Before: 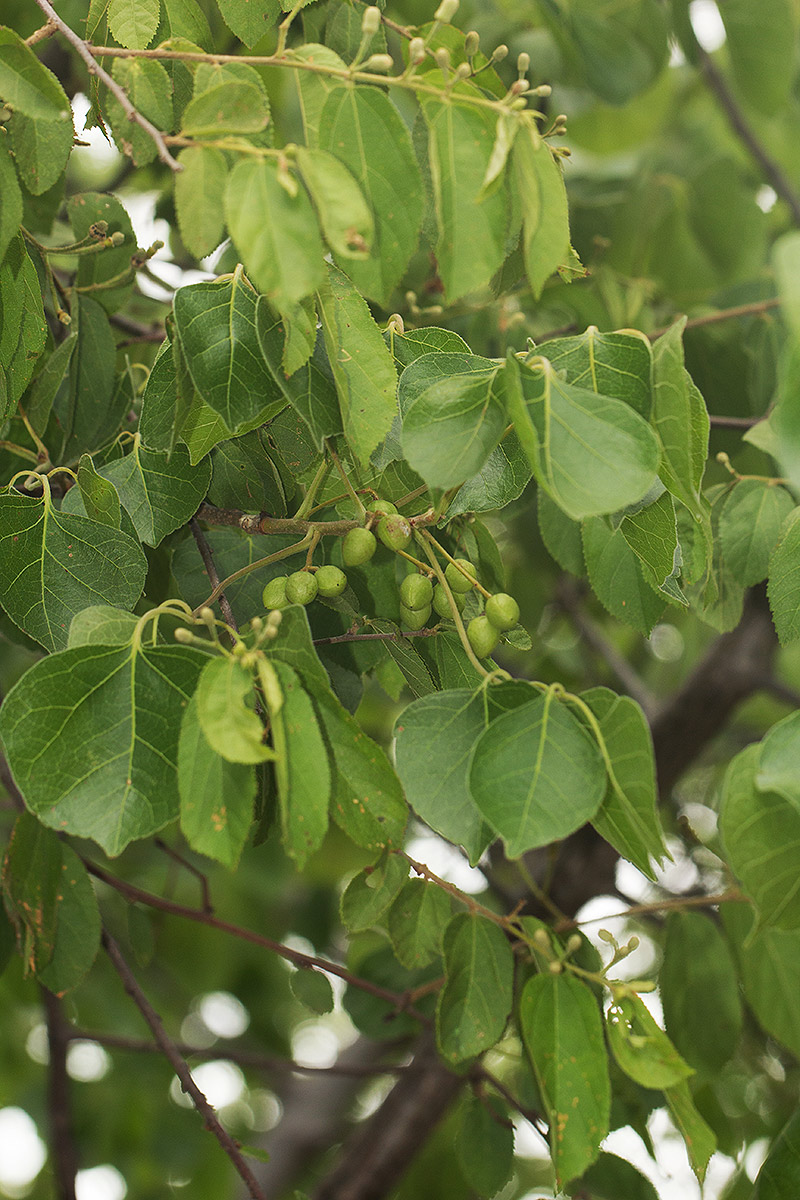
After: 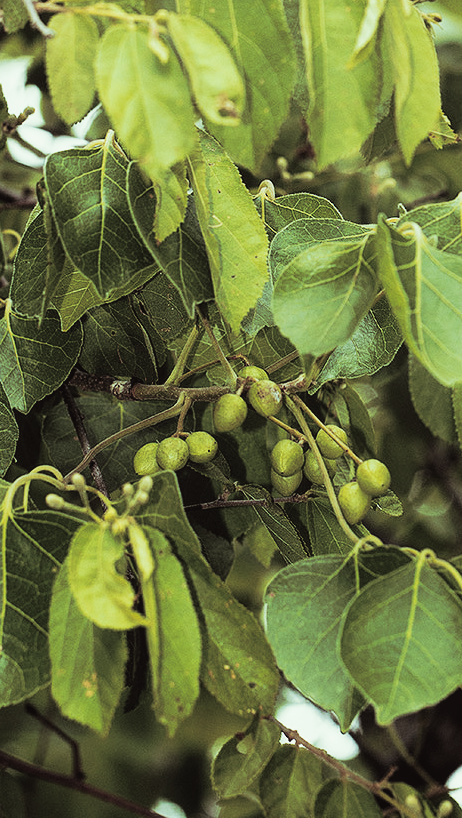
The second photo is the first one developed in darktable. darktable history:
color balance: mode lift, gamma, gain (sRGB), lift [0.997, 0.979, 1.021, 1.011], gamma [1, 1.084, 0.916, 0.998], gain [1, 0.87, 1.13, 1.101], contrast 4.55%, contrast fulcrum 38.24%, output saturation 104.09%
local contrast: highlights 100%, shadows 100%, detail 120%, midtone range 0.2
crop: left 16.202%, top 11.208%, right 26.045%, bottom 20.557%
color zones: curves: ch1 [(0, 0.455) (0.063, 0.455) (0.286, 0.495) (0.429, 0.5) (0.571, 0.5) (0.714, 0.5) (0.857, 0.5) (1, 0.455)]; ch2 [(0, 0.532) (0.063, 0.521) (0.233, 0.447) (0.429, 0.489) (0.571, 0.5) (0.714, 0.5) (0.857, 0.5) (1, 0.532)]
split-toning: shadows › saturation 0.2
tone curve: curves: ch0 [(0, 0) (0.003, 0.047) (0.011, 0.047) (0.025, 0.047) (0.044, 0.049) (0.069, 0.051) (0.1, 0.062) (0.136, 0.086) (0.177, 0.125) (0.224, 0.178) (0.277, 0.246) (0.335, 0.324) (0.399, 0.407) (0.468, 0.48) (0.543, 0.57) (0.623, 0.675) (0.709, 0.772) (0.801, 0.876) (0.898, 0.963) (1, 1)], preserve colors none
white balance: emerald 1
sigmoid: skew -0.2, preserve hue 0%, red attenuation 0.1, red rotation 0.035, green attenuation 0.1, green rotation -0.017, blue attenuation 0.15, blue rotation -0.052, base primaries Rec2020
